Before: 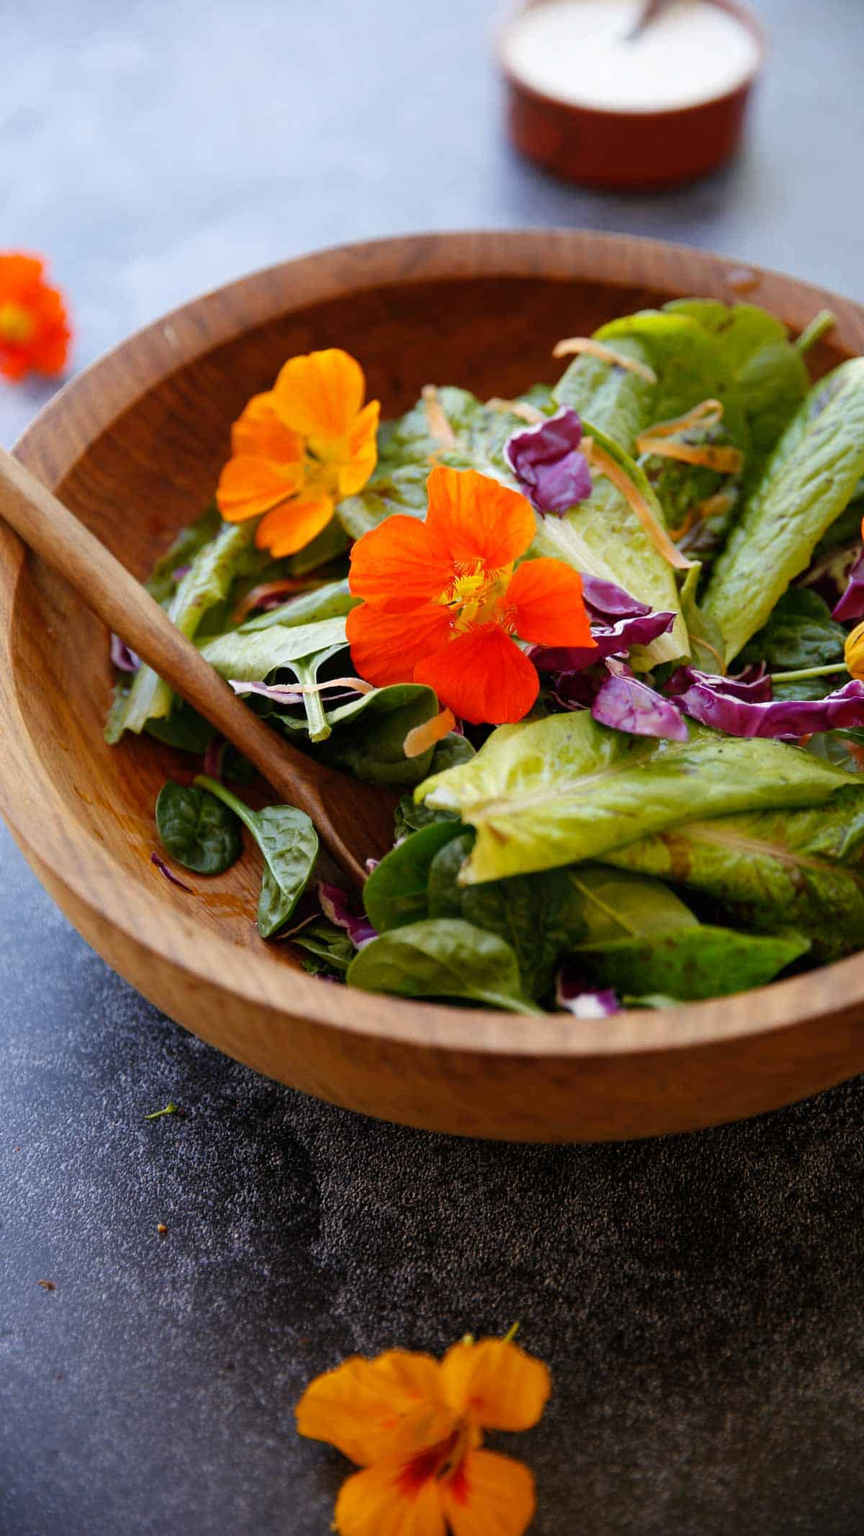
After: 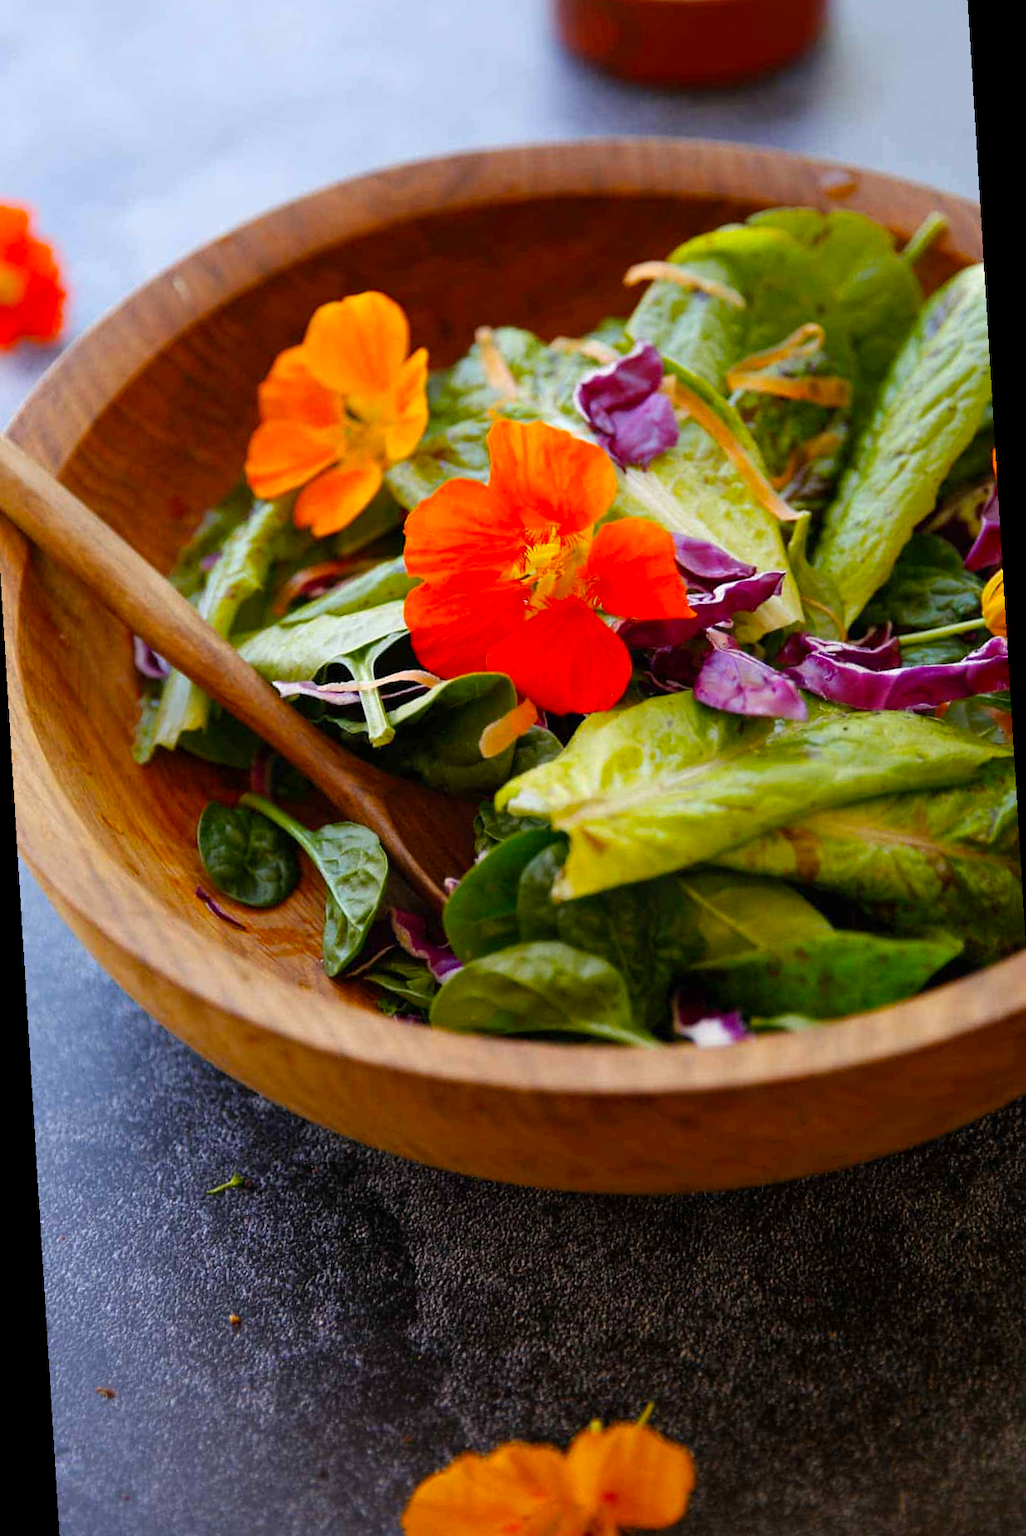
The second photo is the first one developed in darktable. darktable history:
color balance: output saturation 120%
rotate and perspective: rotation -3.52°, crop left 0.036, crop right 0.964, crop top 0.081, crop bottom 0.919
